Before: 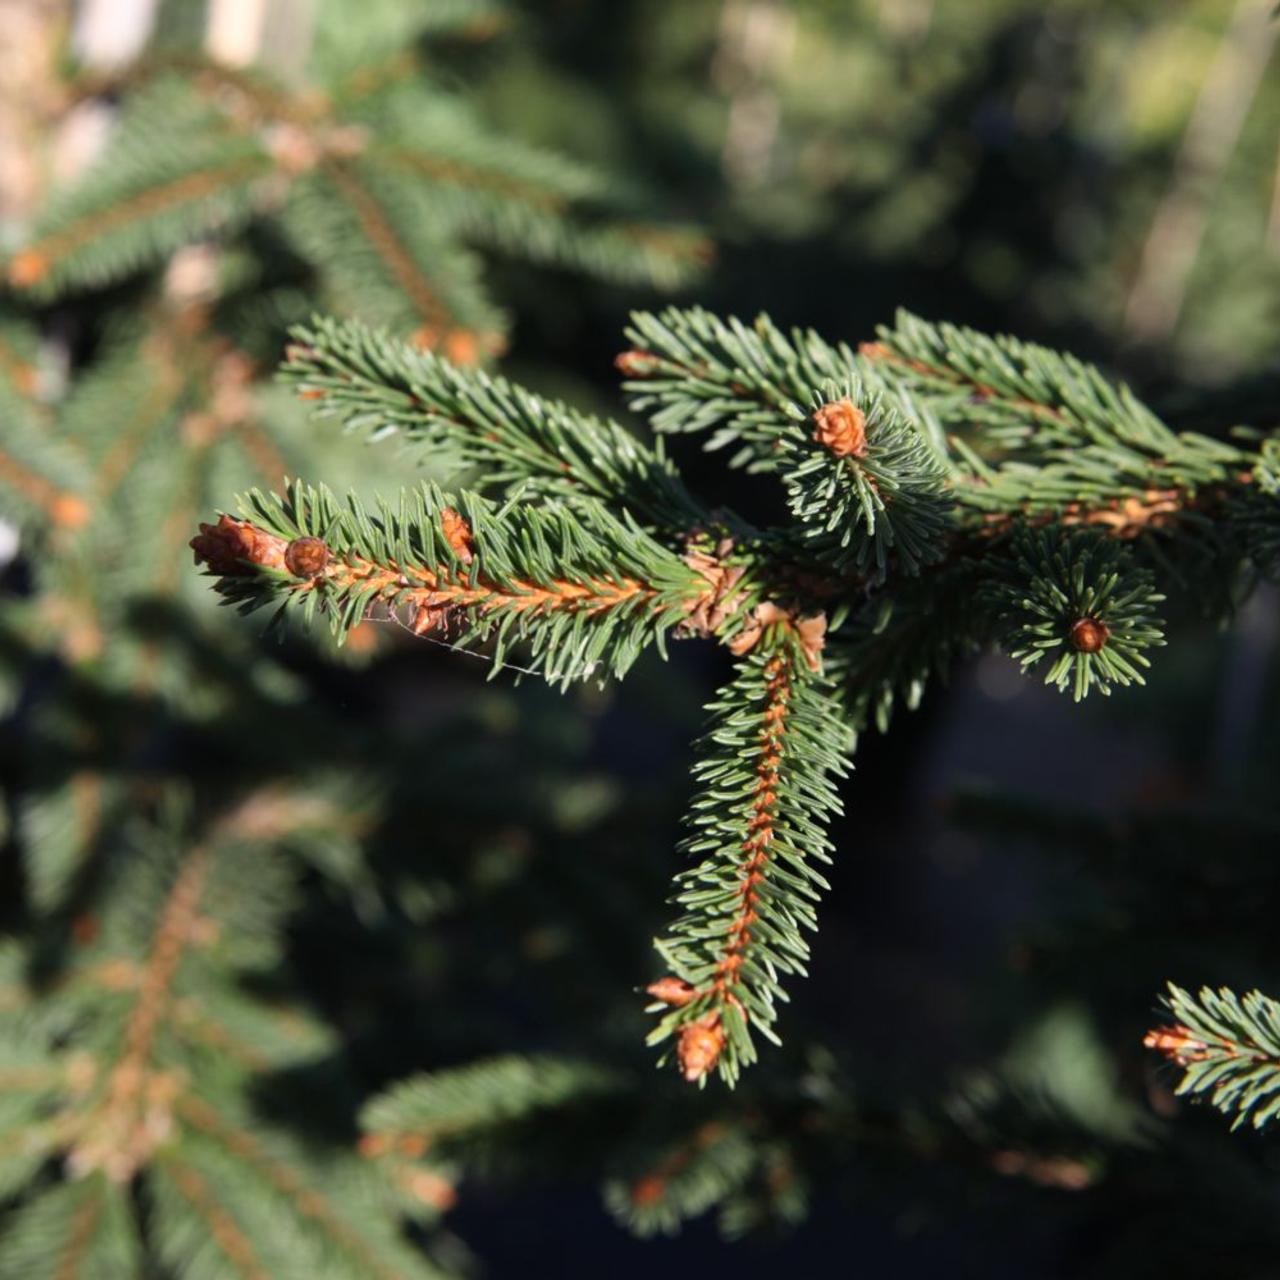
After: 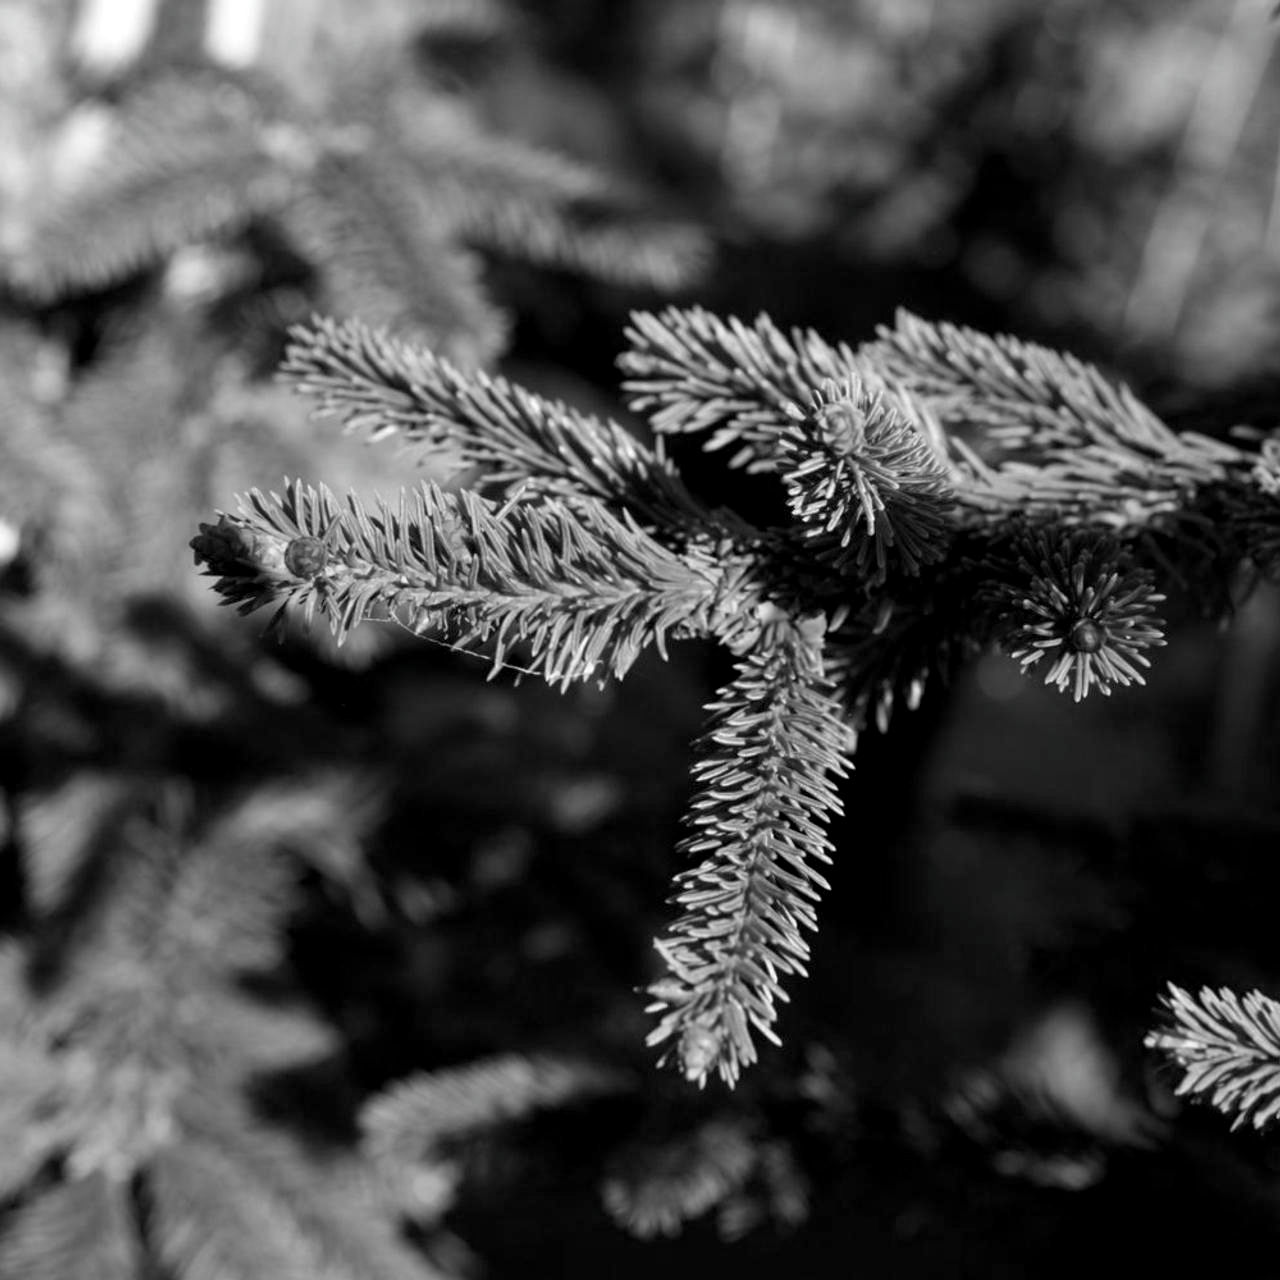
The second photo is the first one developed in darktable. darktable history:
color calibration: output gray [0.267, 0.423, 0.261, 0], illuminant as shot in camera, x 0.44, y 0.412, temperature 2919.05 K, saturation algorithm version 1 (2020)
color balance rgb: global offset › luminance -0.479%, linear chroma grading › global chroma 14.52%, perceptual saturation grading › global saturation 34.122%, saturation formula JzAzBz (2021)
